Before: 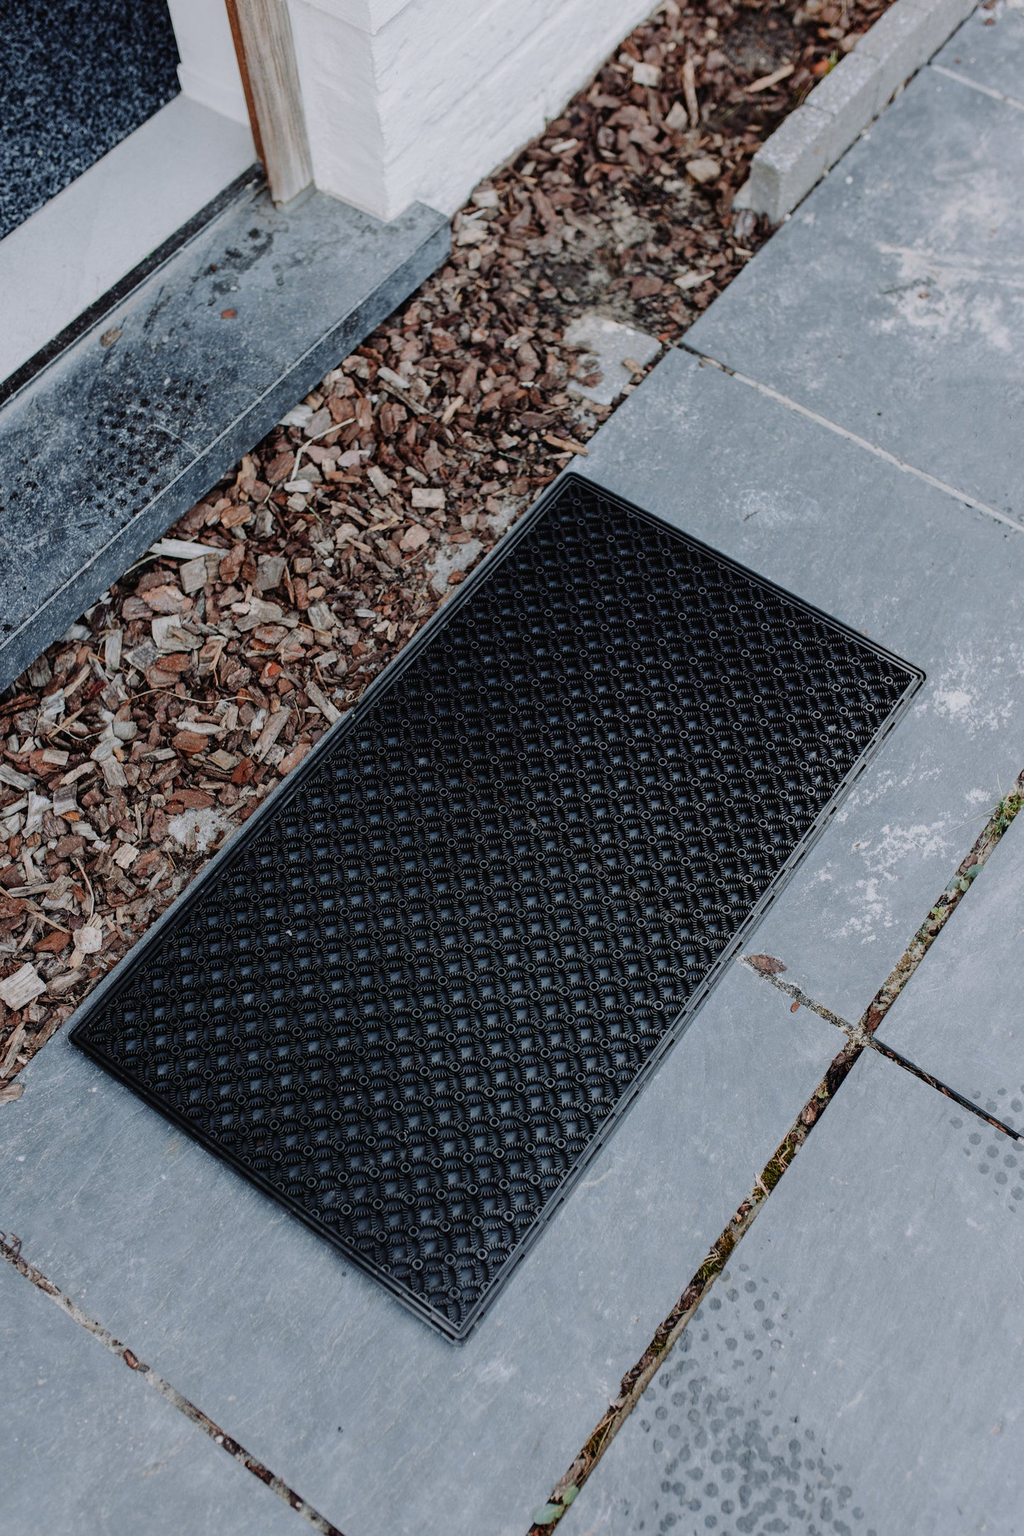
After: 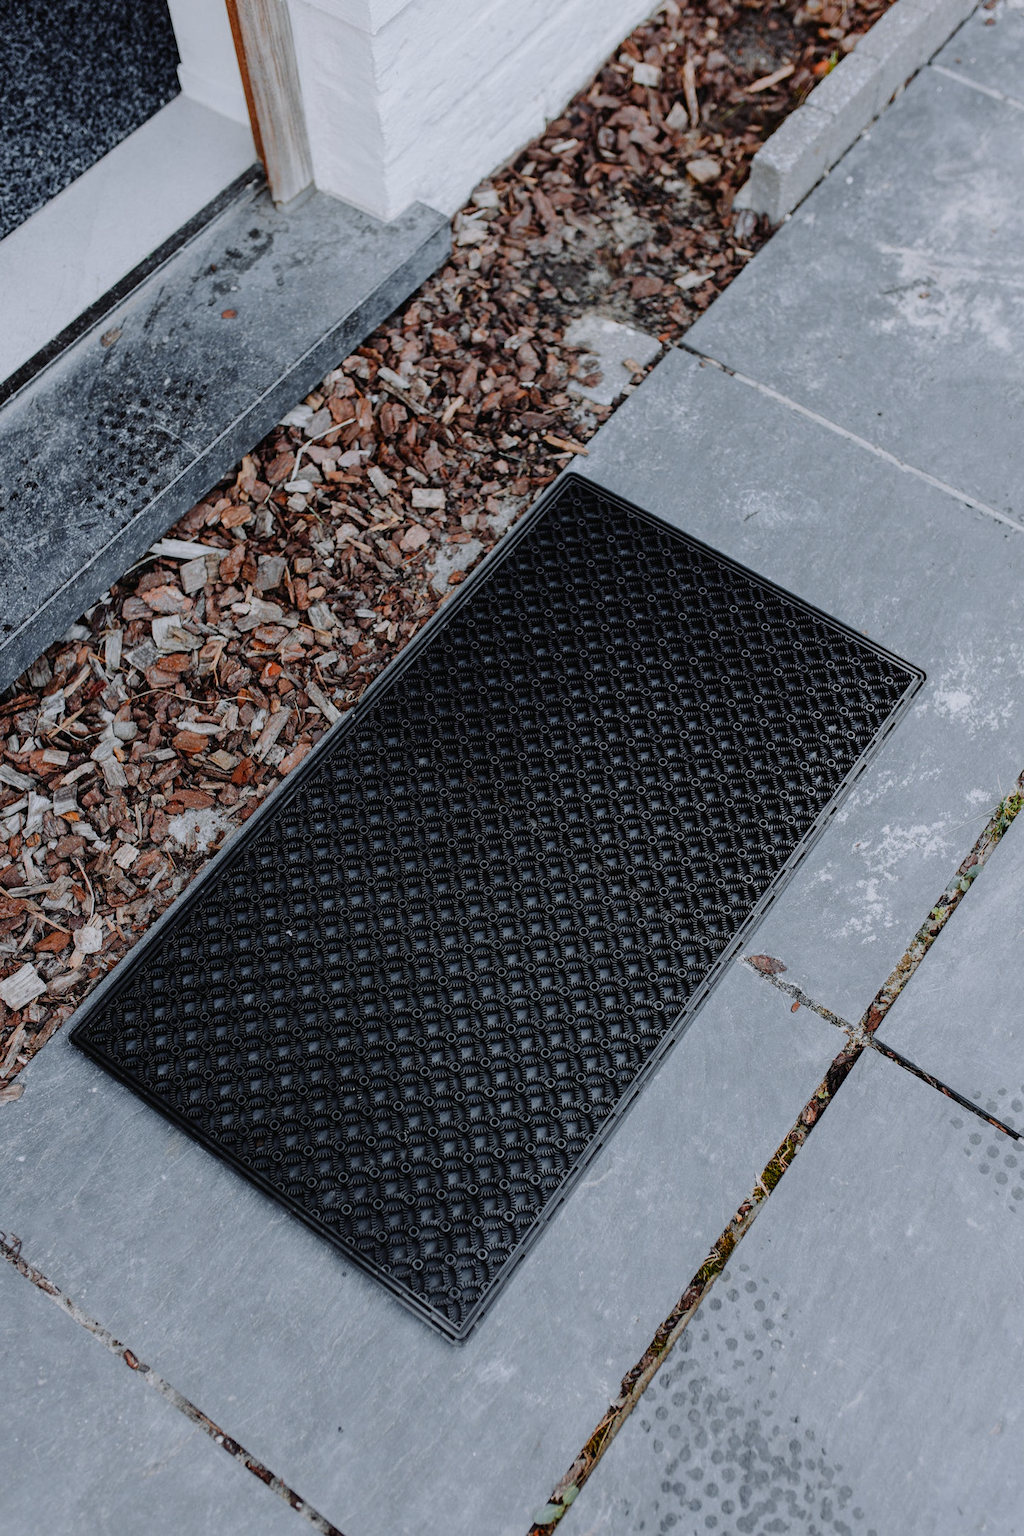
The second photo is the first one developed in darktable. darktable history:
white balance: red 0.974, blue 1.044
color zones: curves: ch0 [(0, 0.511) (0.143, 0.531) (0.286, 0.56) (0.429, 0.5) (0.571, 0.5) (0.714, 0.5) (0.857, 0.5) (1, 0.5)]; ch1 [(0, 0.525) (0.143, 0.705) (0.286, 0.715) (0.429, 0.35) (0.571, 0.35) (0.714, 0.35) (0.857, 0.4) (1, 0.4)]; ch2 [(0, 0.572) (0.143, 0.512) (0.286, 0.473) (0.429, 0.45) (0.571, 0.5) (0.714, 0.5) (0.857, 0.518) (1, 0.518)]
